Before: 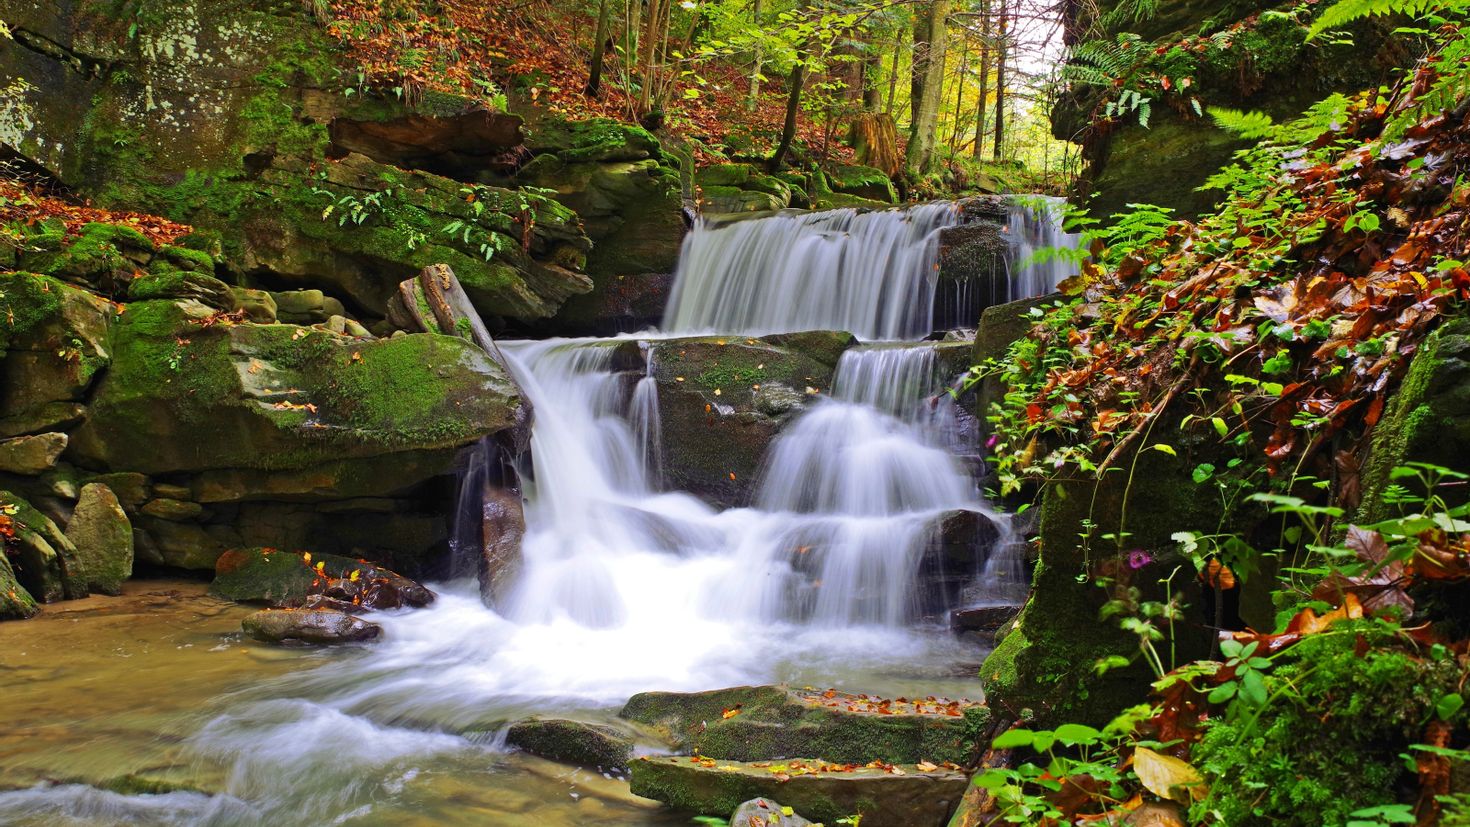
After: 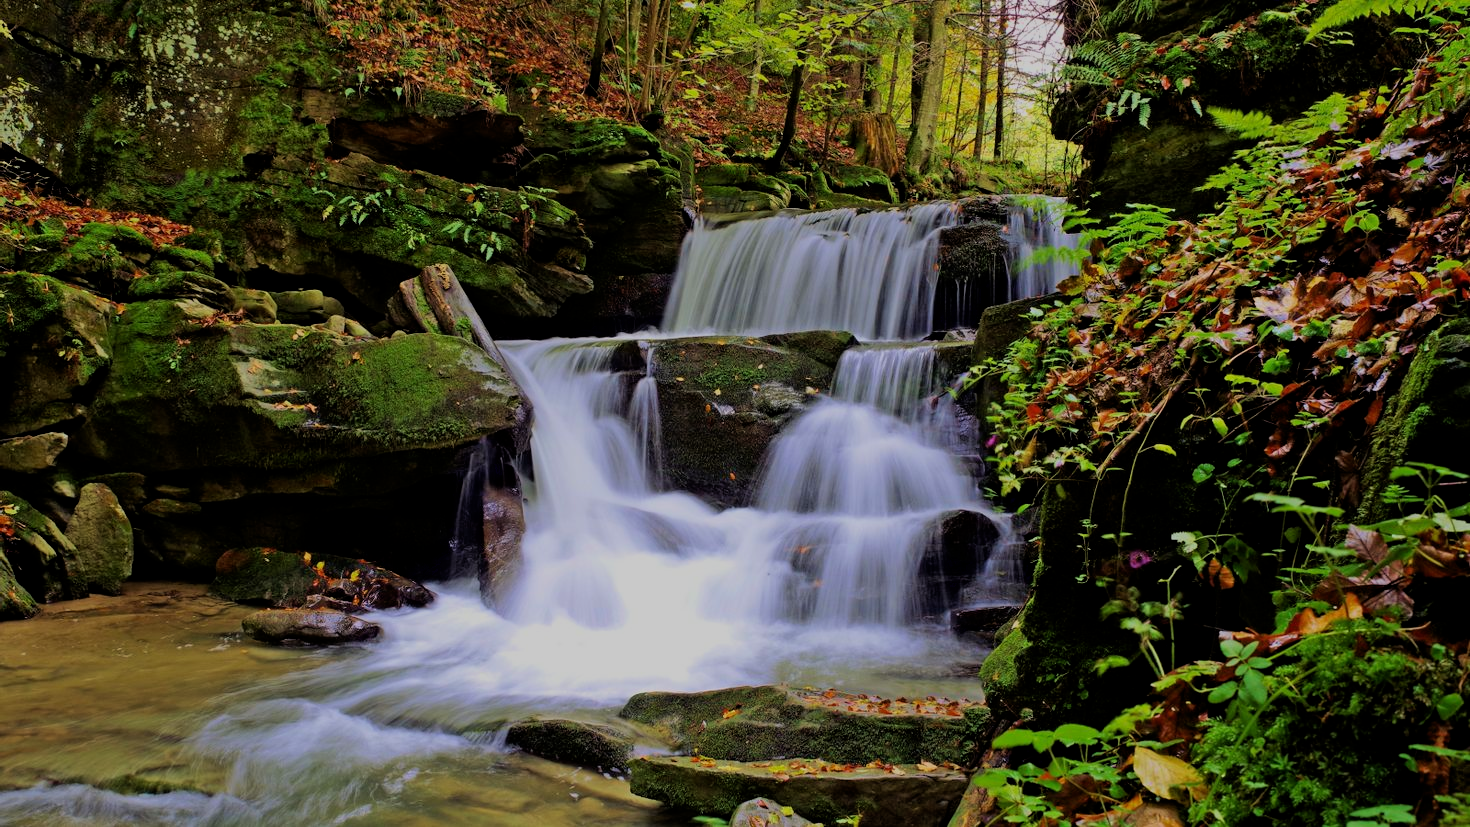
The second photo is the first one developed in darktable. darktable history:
filmic rgb: black relative exposure -7.58 EV, white relative exposure 4.63 EV, target black luminance 0%, hardness 3.56, latitude 50.34%, contrast 1.033, highlights saturation mix 9.98%, shadows ↔ highlights balance -0.137%, color science v6 (2022)
velvia: on, module defaults
exposure: exposure -0.493 EV, compensate highlight preservation false
